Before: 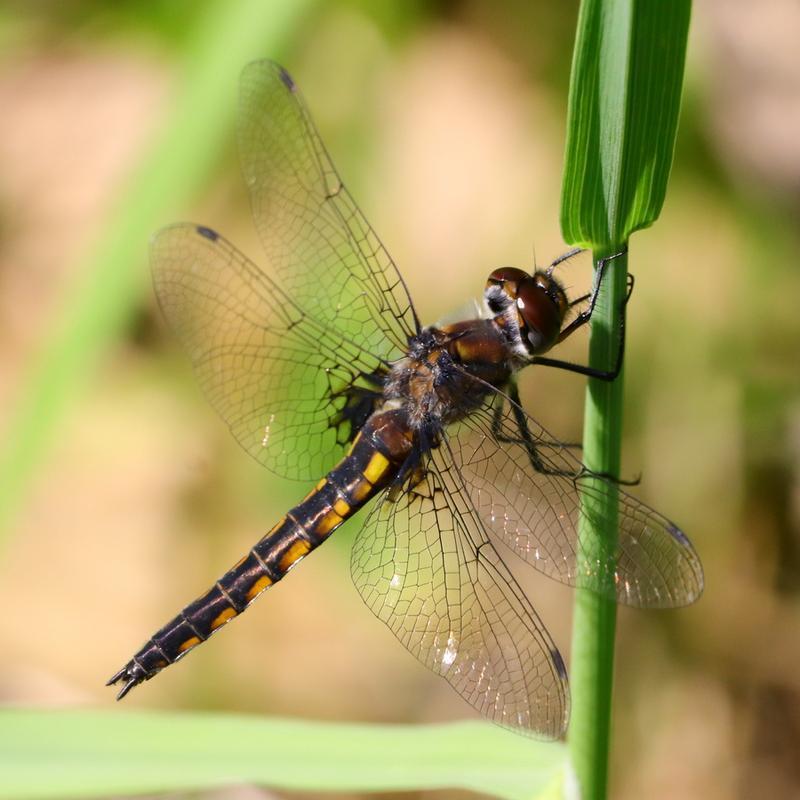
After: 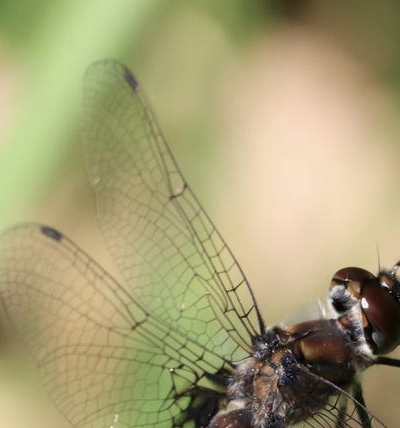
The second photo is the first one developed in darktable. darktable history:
crop: left 19.556%, right 30.401%, bottom 46.458%
color balance: input saturation 100.43%, contrast fulcrum 14.22%, output saturation 70.41%
